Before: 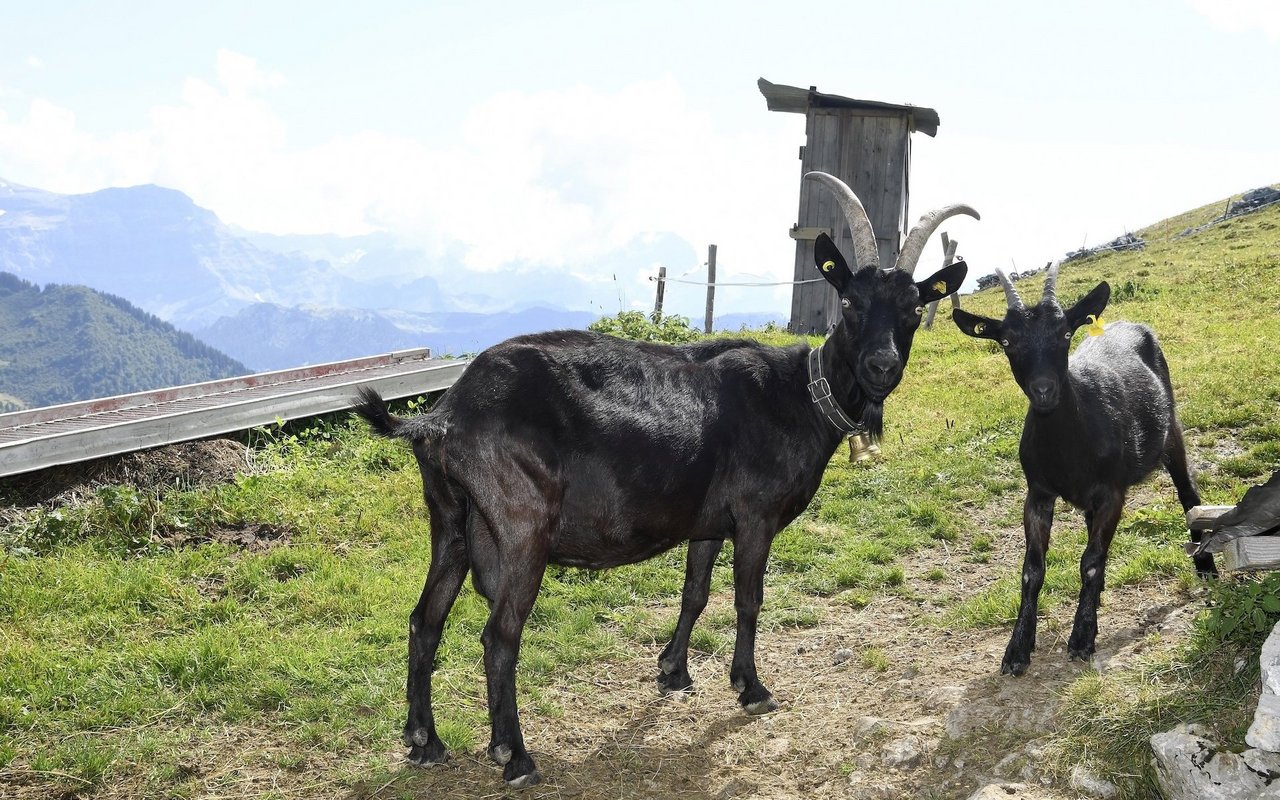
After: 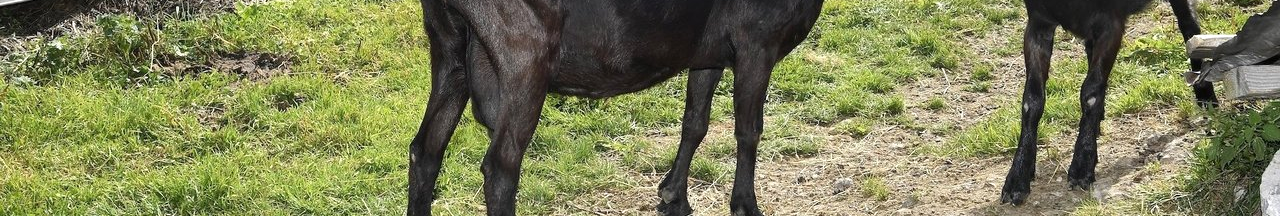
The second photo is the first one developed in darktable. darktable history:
exposure: exposure 0.197 EV, compensate highlight preservation false
crop and rotate: top 58.939%, bottom 13.976%
